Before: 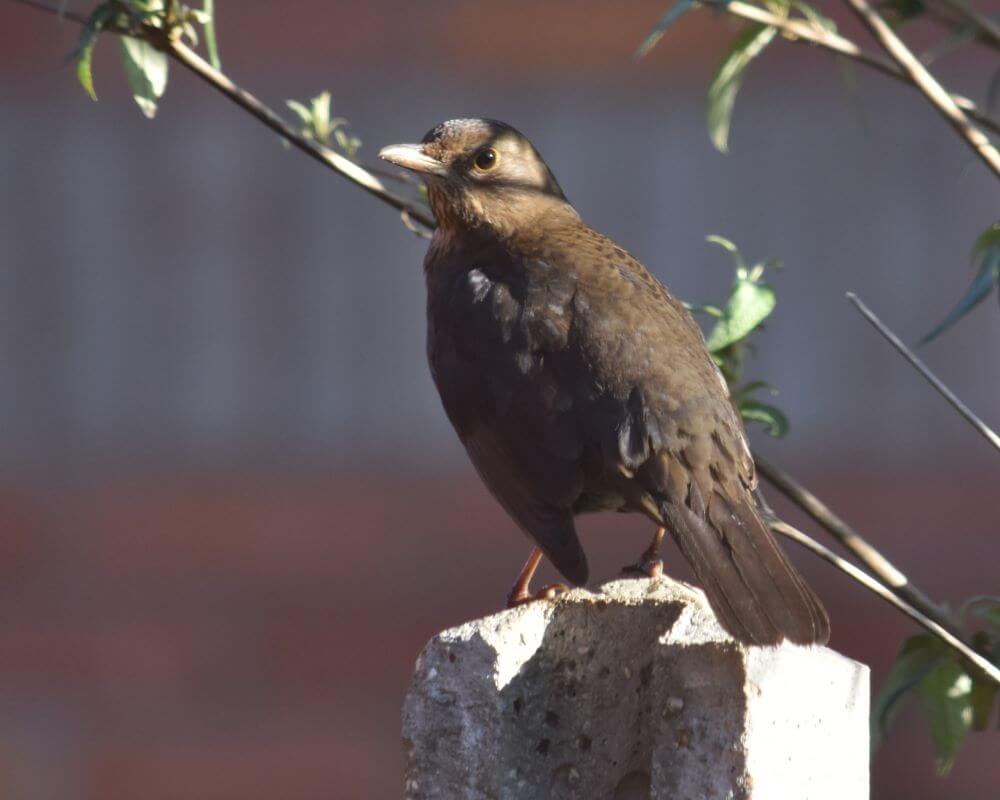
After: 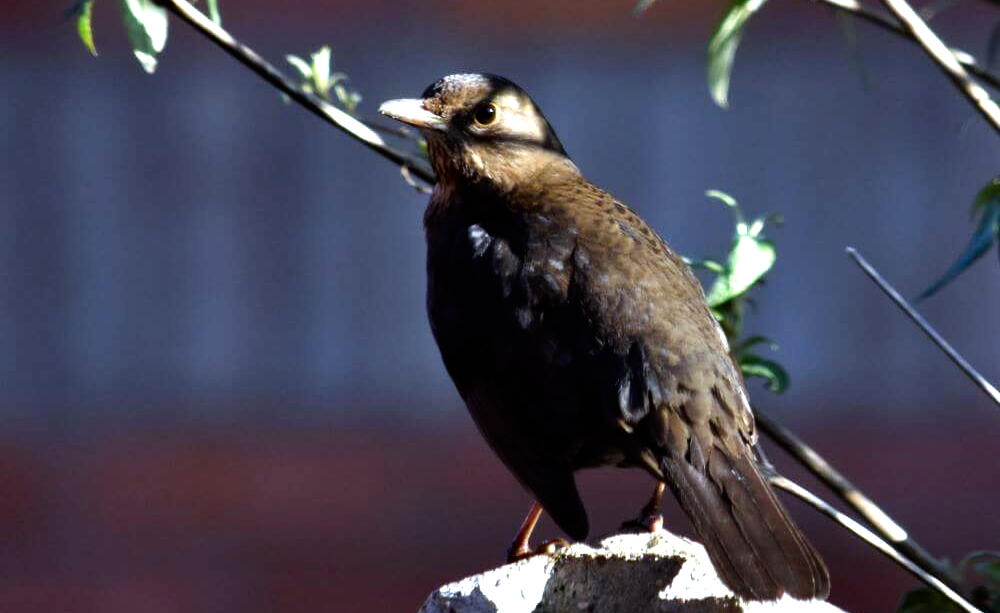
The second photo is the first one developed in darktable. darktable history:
crop: top 5.667%, bottom 17.637%
white balance: red 0.924, blue 1.095
filmic rgb: black relative exposure -8.2 EV, white relative exposure 2.2 EV, threshold 3 EV, hardness 7.11, latitude 85.74%, contrast 1.696, highlights saturation mix -4%, shadows ↔ highlights balance -2.69%, preserve chrominance no, color science v5 (2021), contrast in shadows safe, contrast in highlights safe, enable highlight reconstruction true
